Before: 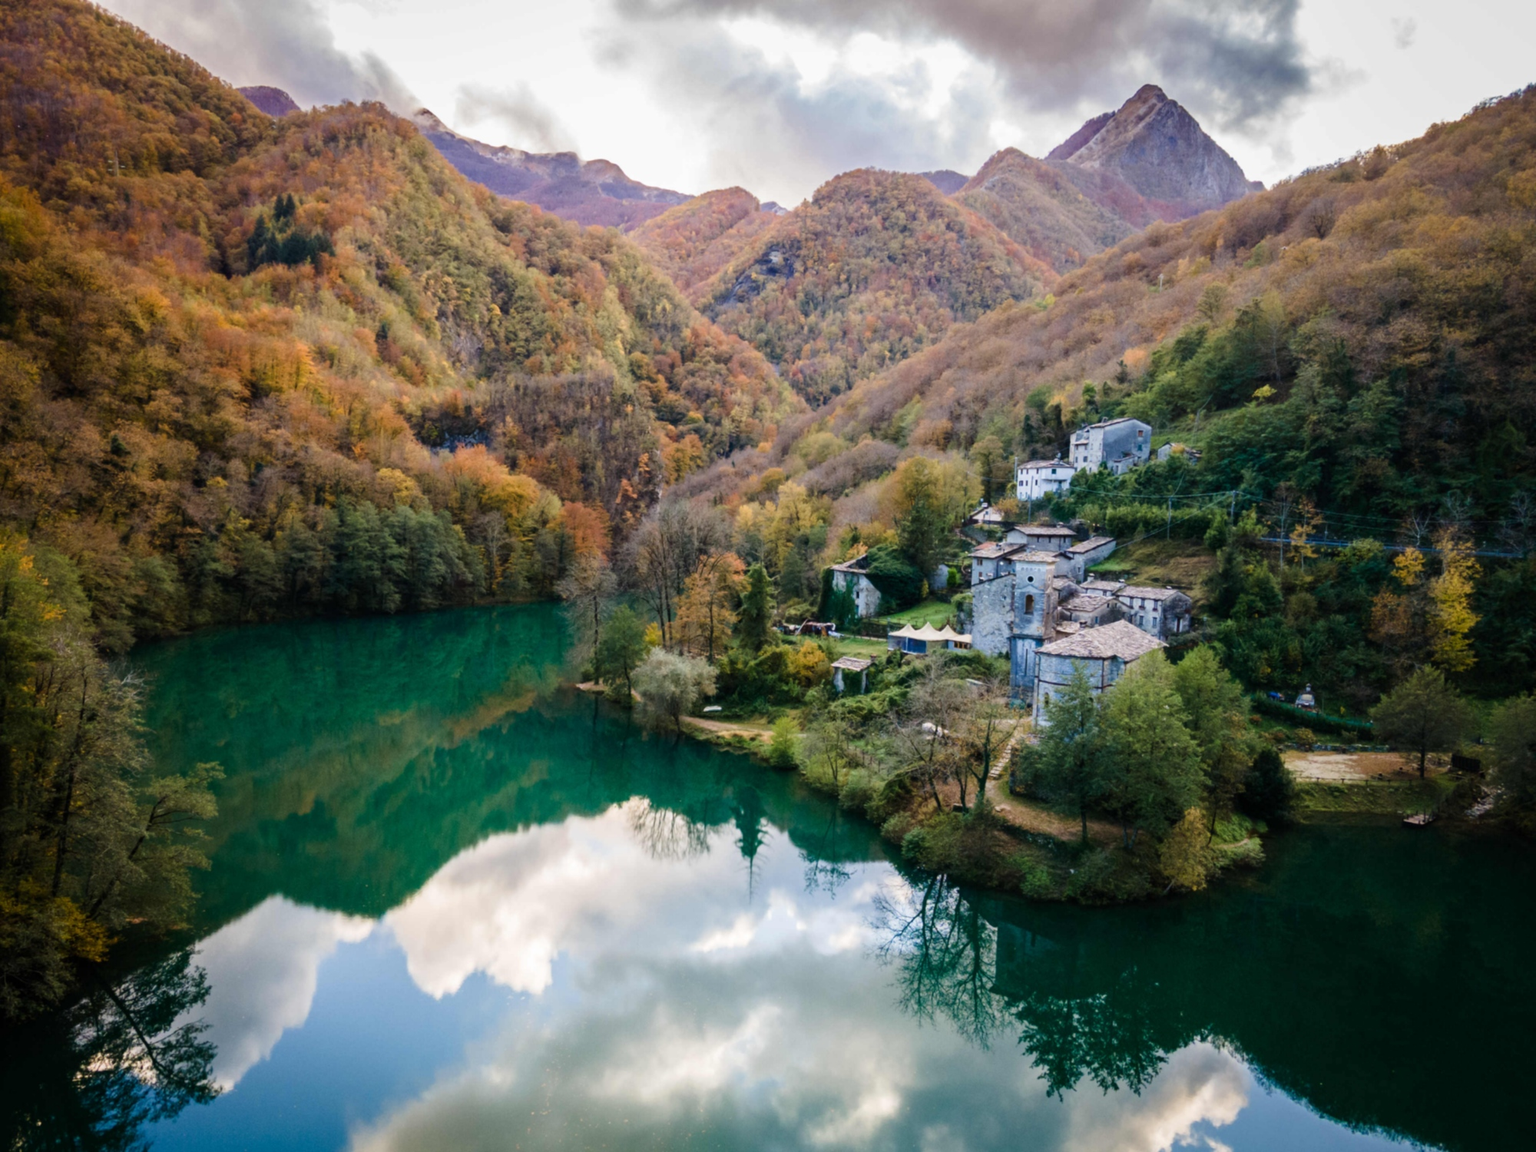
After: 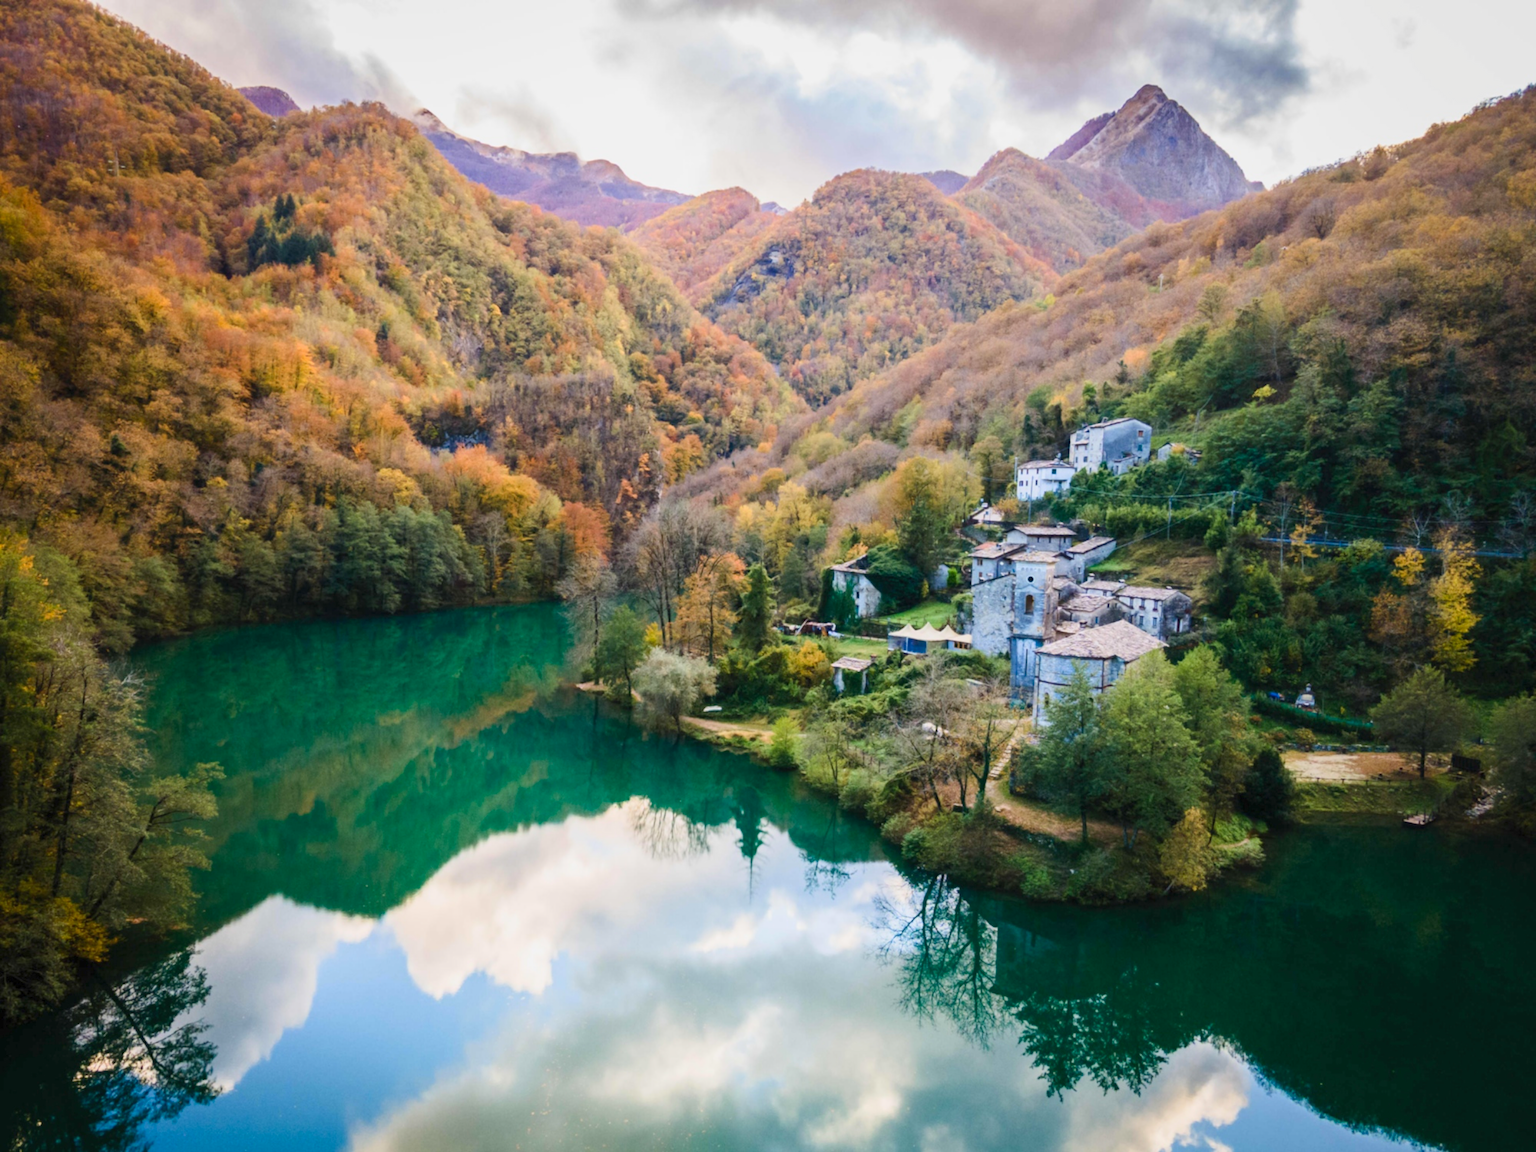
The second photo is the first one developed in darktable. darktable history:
contrast brightness saturation: contrast 0.2, brightness 0.16, saturation 0.22
color balance rgb: perceptual saturation grading › global saturation -0.31%, global vibrance -8%, contrast -13%, saturation formula JzAzBz (2021)
